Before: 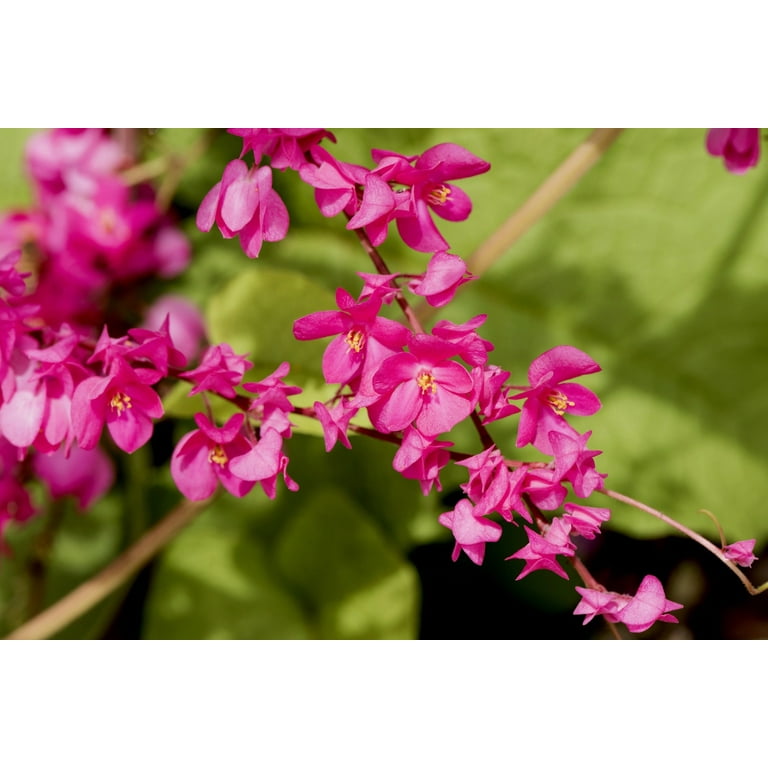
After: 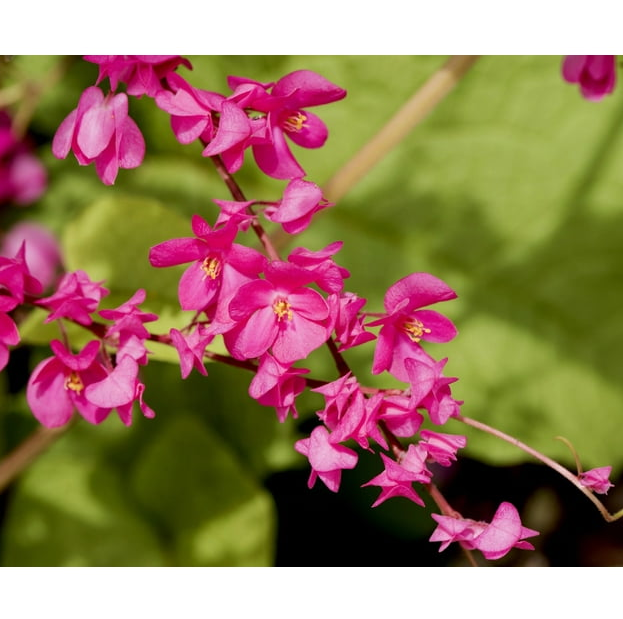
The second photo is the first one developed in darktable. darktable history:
crop: left 18.868%, top 9.58%, right 0%, bottom 9.711%
